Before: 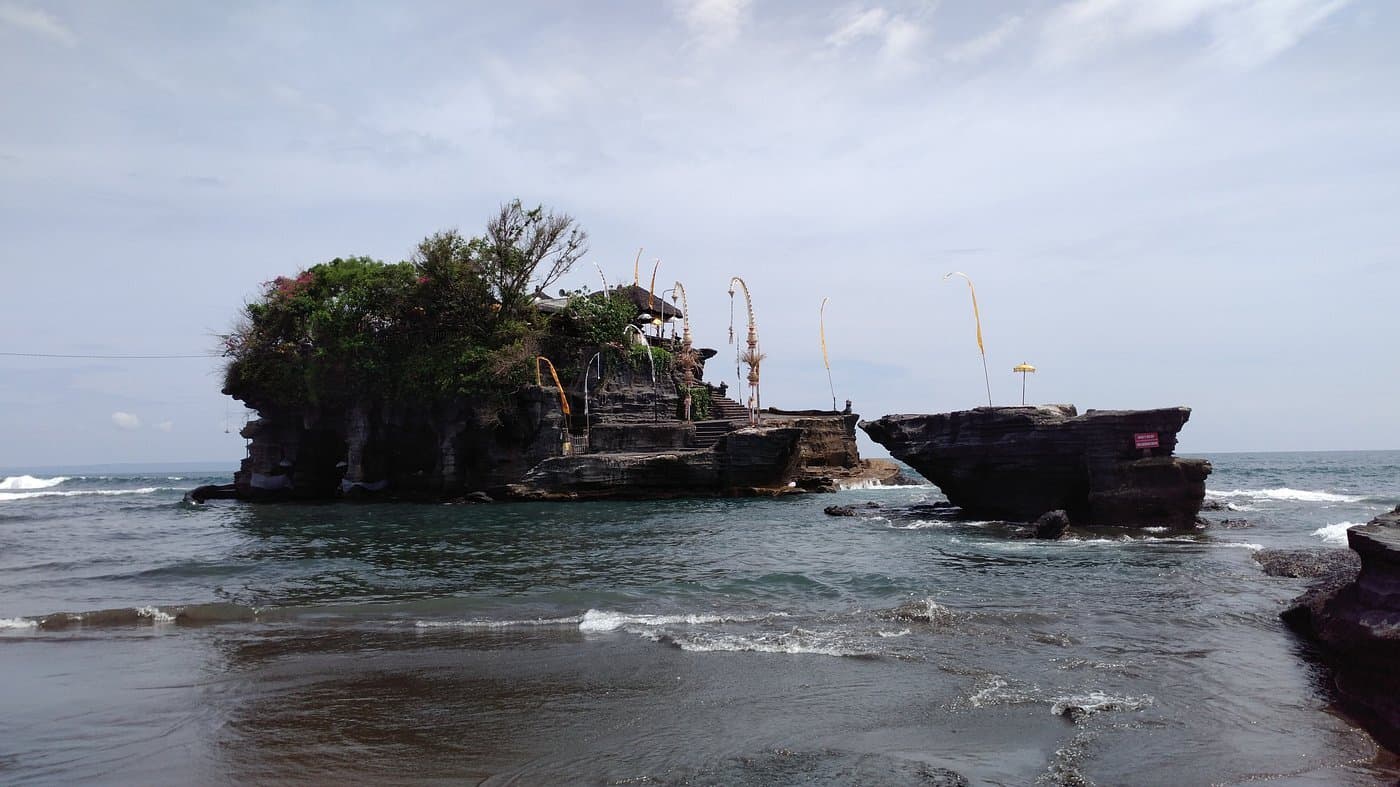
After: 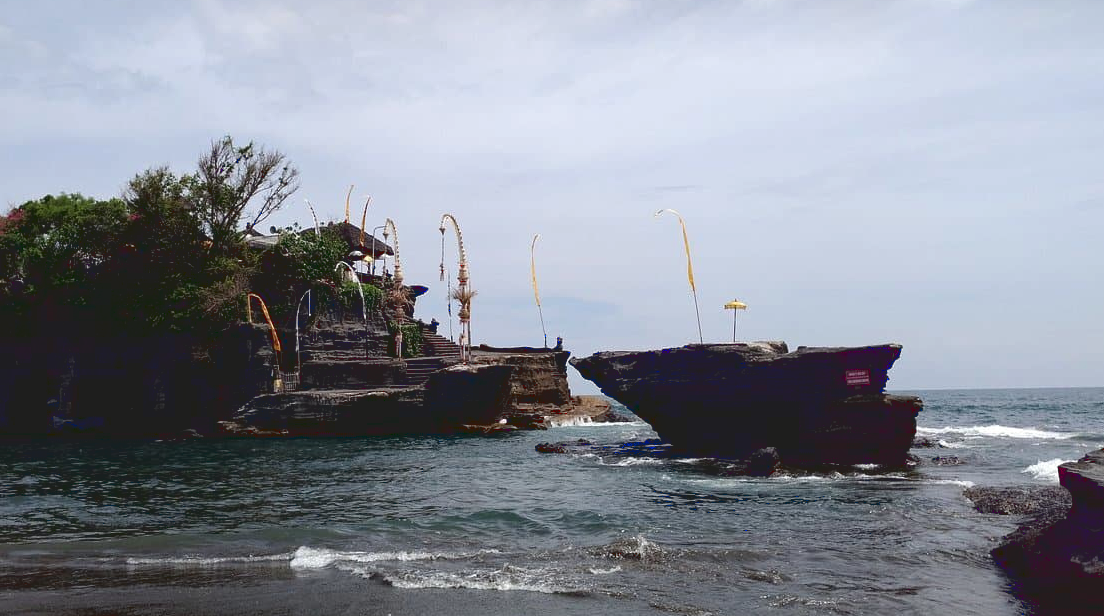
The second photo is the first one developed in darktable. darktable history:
haze removal: compatibility mode true, adaptive false
tone curve: curves: ch0 [(0.122, 0.111) (1, 1)], color space Lab, linked channels, preserve colors none
crop and rotate: left 20.669%, top 8.065%, right 0.41%, bottom 13.55%
